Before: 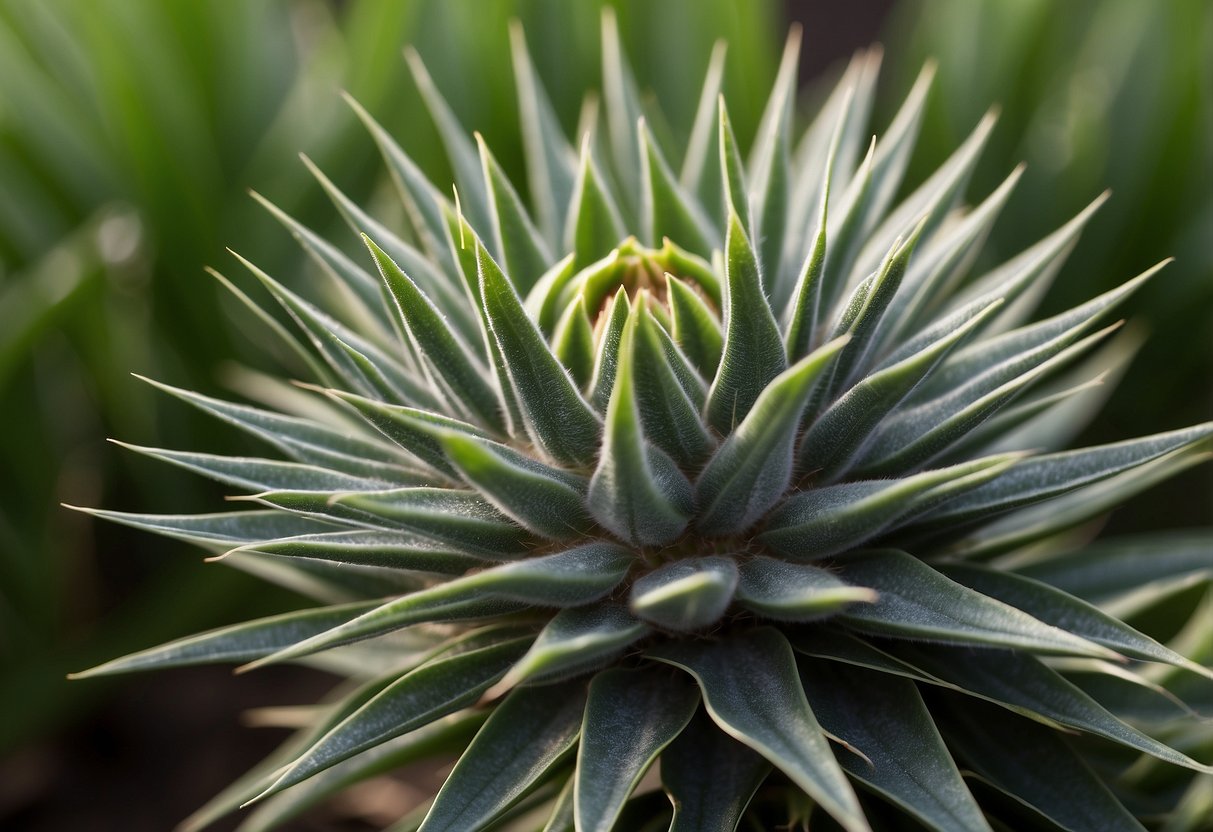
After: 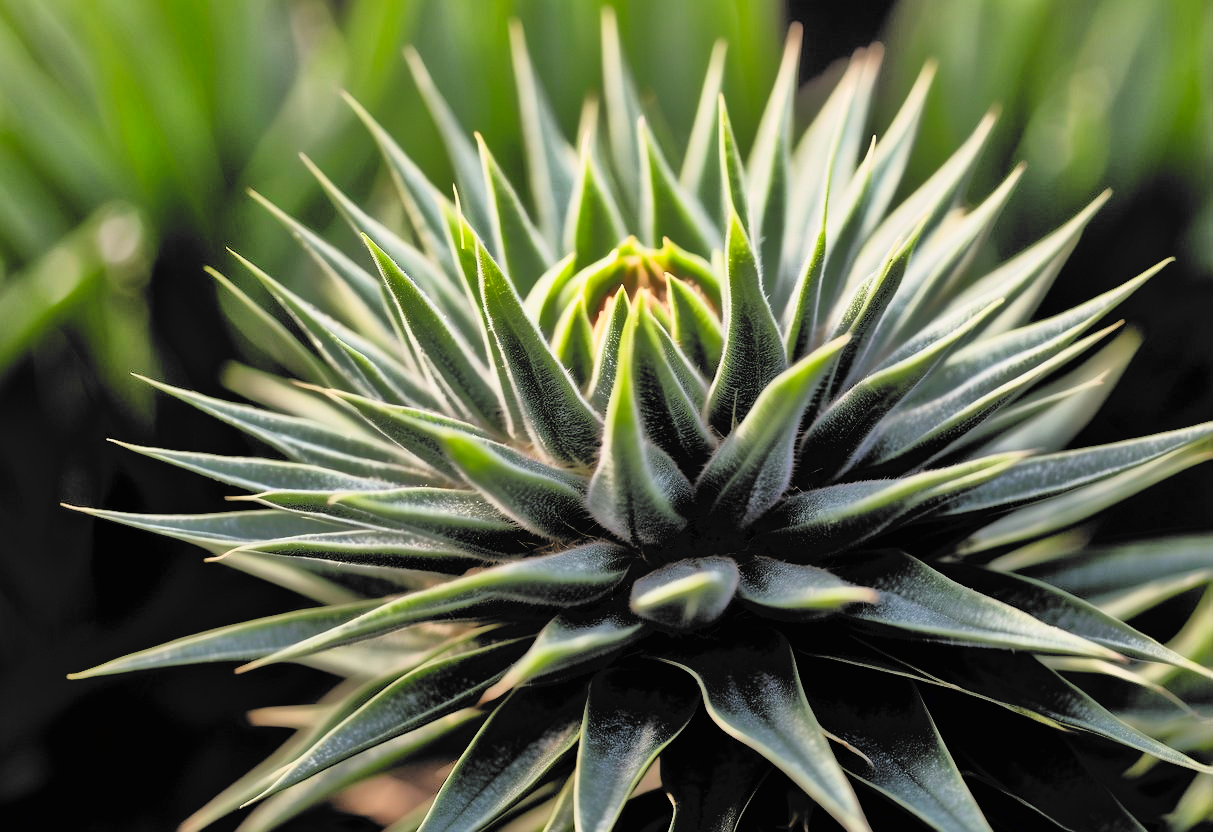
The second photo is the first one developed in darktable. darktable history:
contrast brightness saturation: contrast 0.238, brightness 0.242, saturation 0.377
filmic rgb: black relative exposure -5.1 EV, white relative exposure 3.55 EV, hardness 3.17, contrast 1.201, highlights saturation mix -49.21%, color science v6 (2022)
tone equalizer: -7 EV -0.646 EV, -6 EV 1.01 EV, -5 EV -0.464 EV, -4 EV 0.422 EV, -3 EV 0.435 EV, -2 EV 0.152 EV, -1 EV -0.156 EV, +0 EV -0.4 EV
color balance rgb: power › chroma 0.264%, power › hue 61.37°, perceptual saturation grading › global saturation -0.12%
